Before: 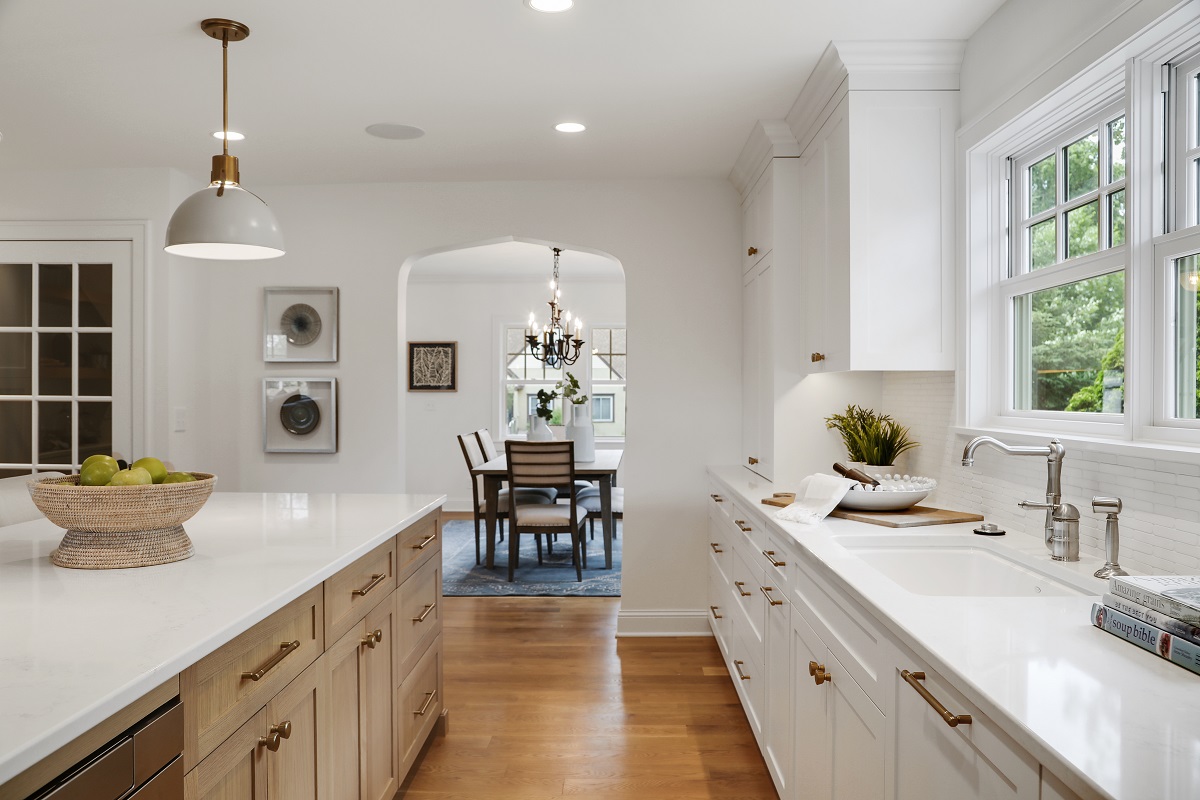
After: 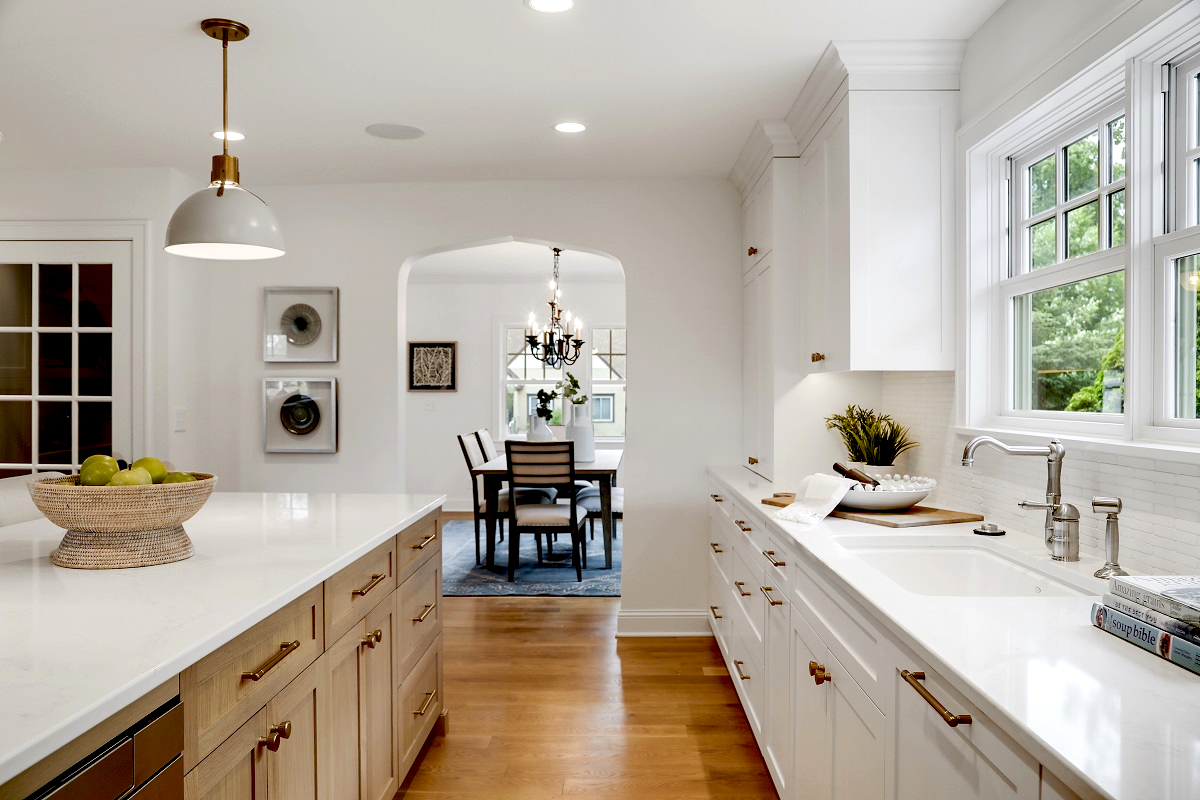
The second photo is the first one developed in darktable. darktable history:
exposure: black level correction 0.027, exposure 0.183 EV, compensate exposure bias true, compensate highlight preservation false
